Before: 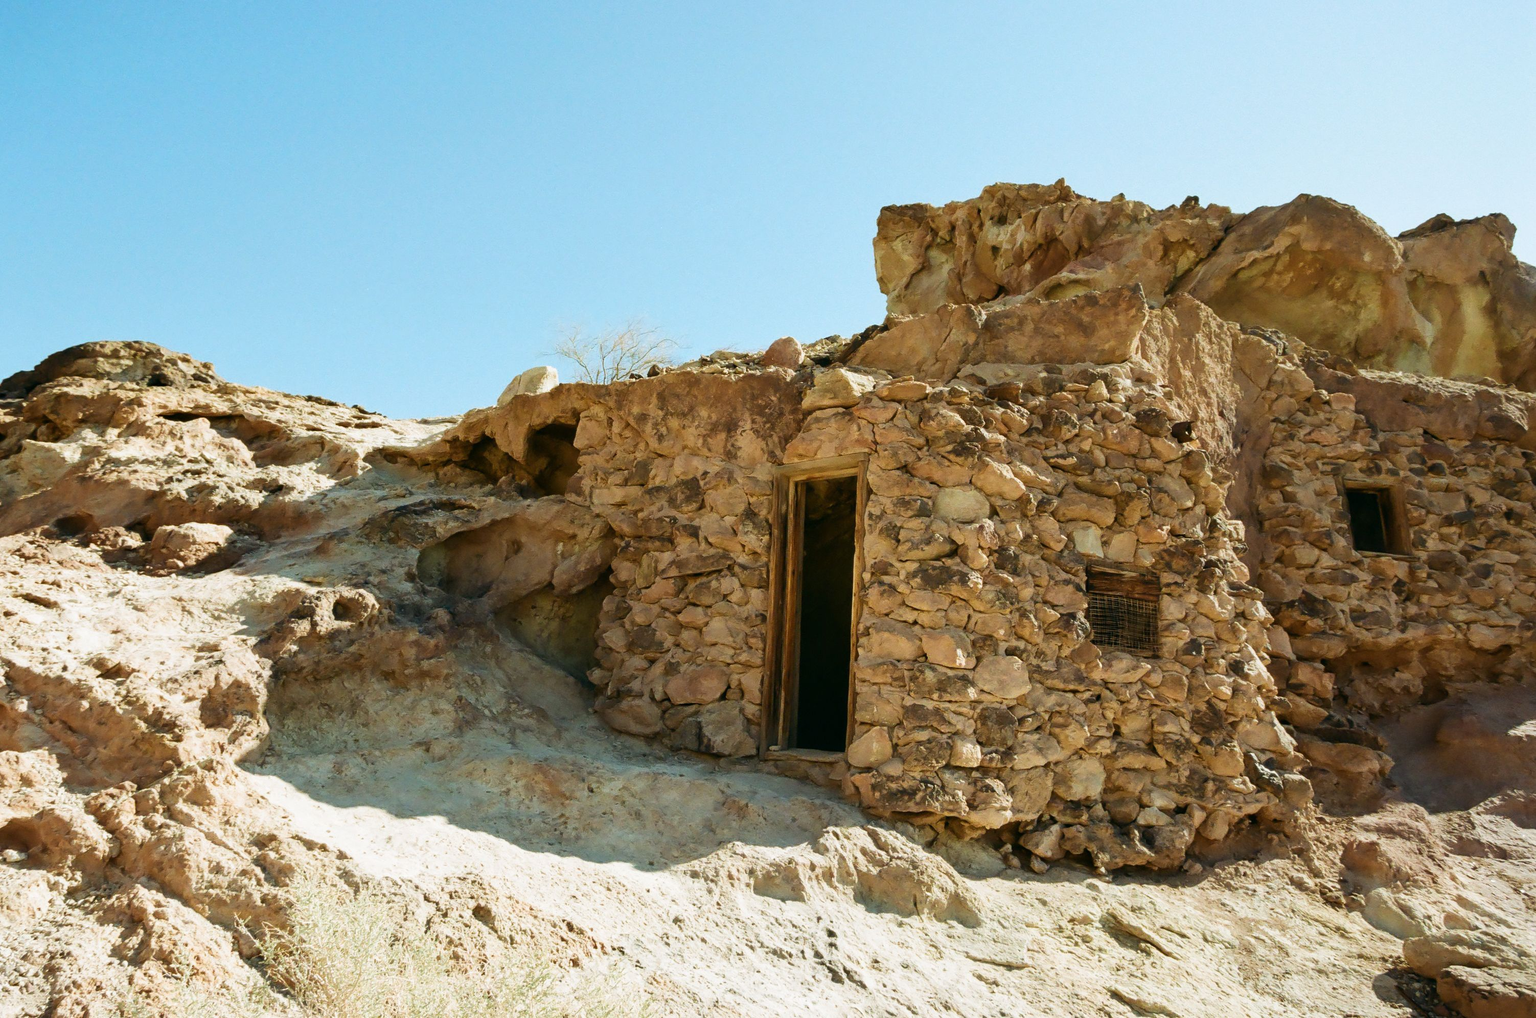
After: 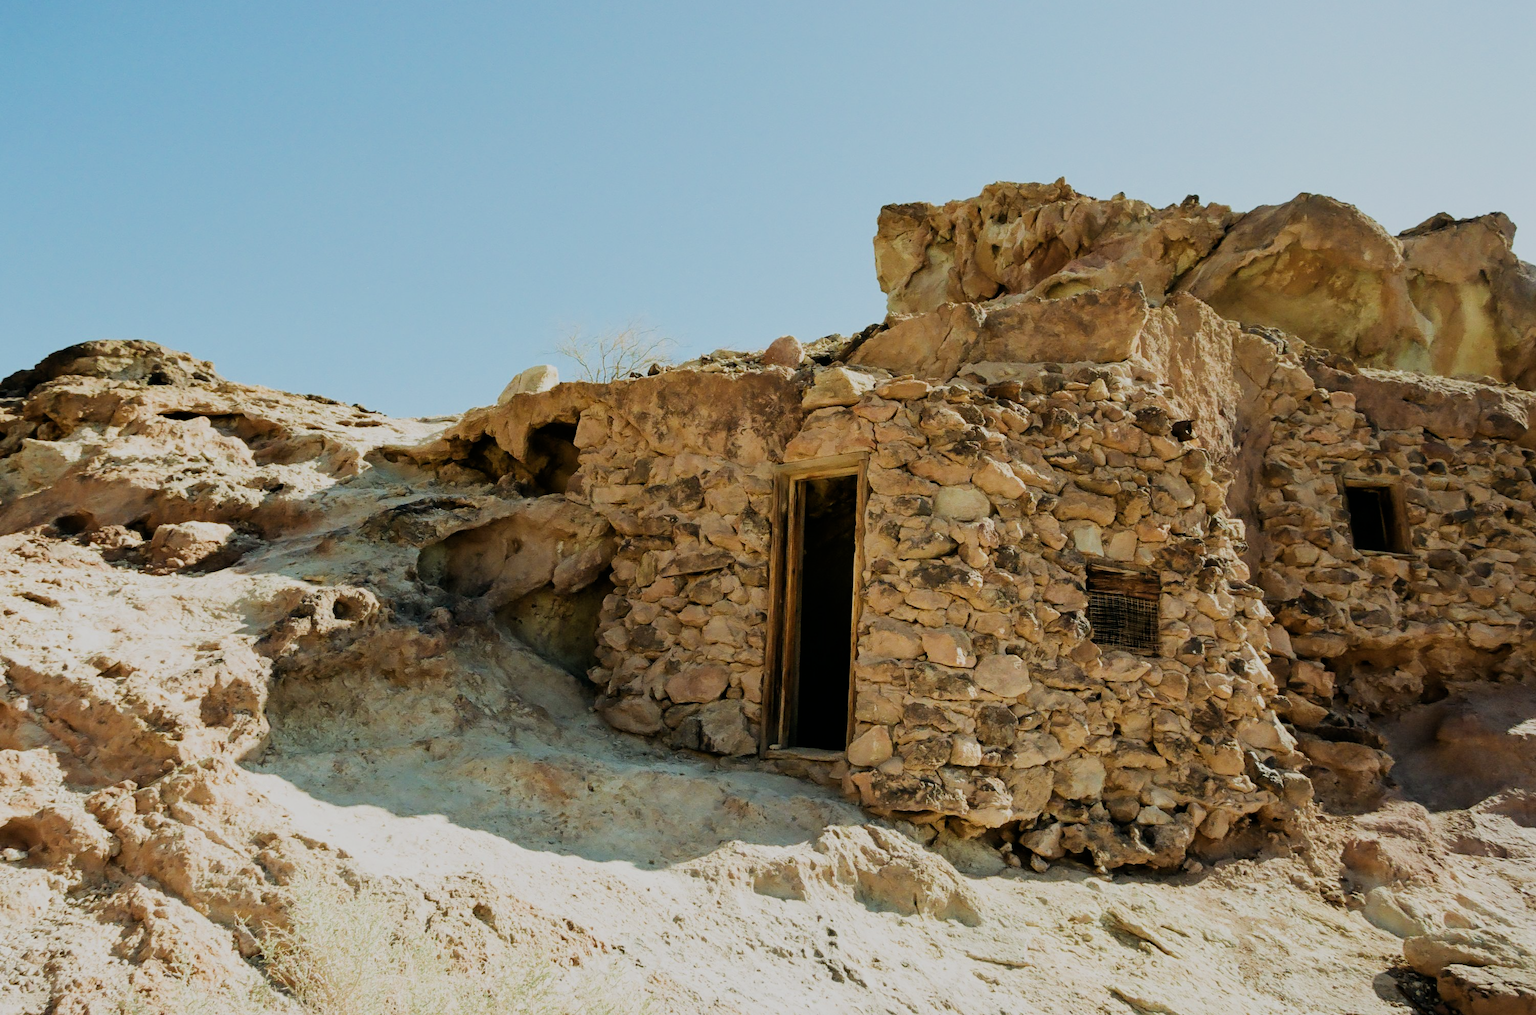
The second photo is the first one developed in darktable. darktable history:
filmic rgb: black relative exposure -7.24 EV, white relative exposure 5.07 EV, threshold 2.98 EV, hardness 3.2, enable highlight reconstruction true
crop: top 0.17%, bottom 0.13%
